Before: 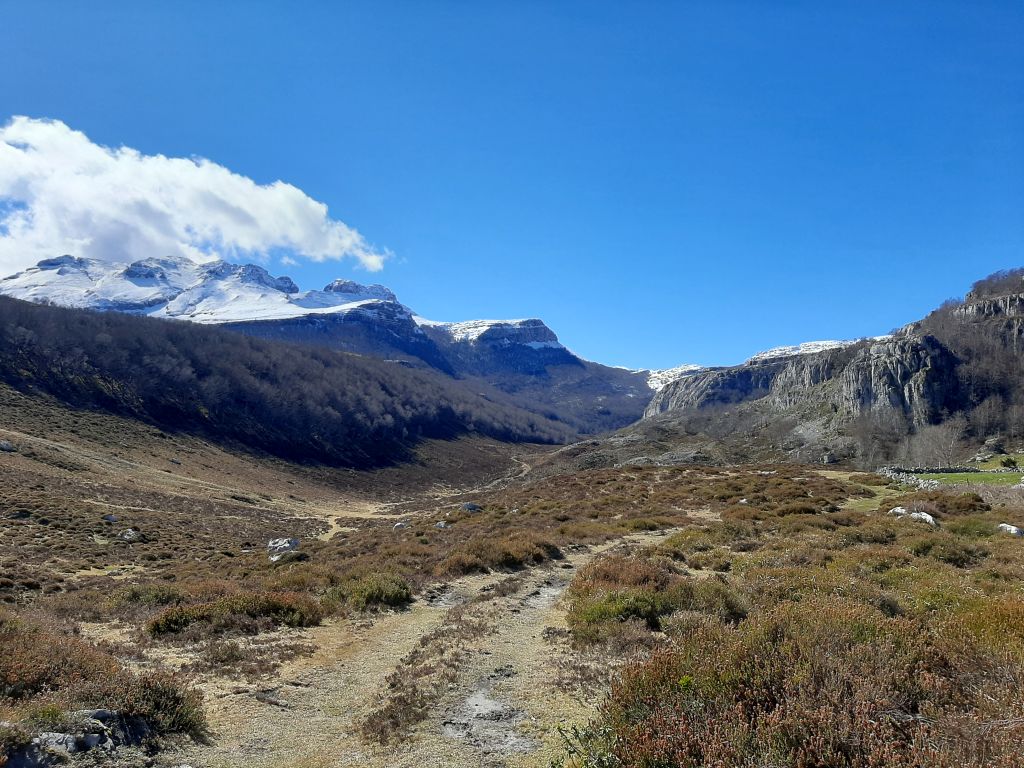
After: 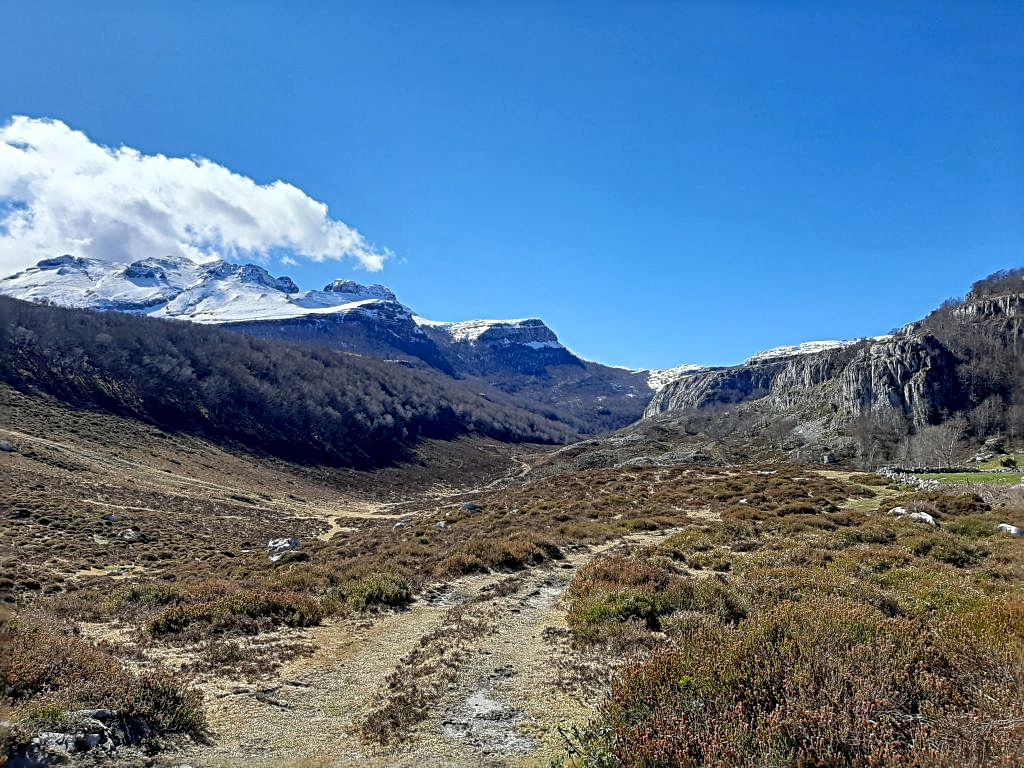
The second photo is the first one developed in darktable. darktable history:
sharpen: radius 4
local contrast: on, module defaults
